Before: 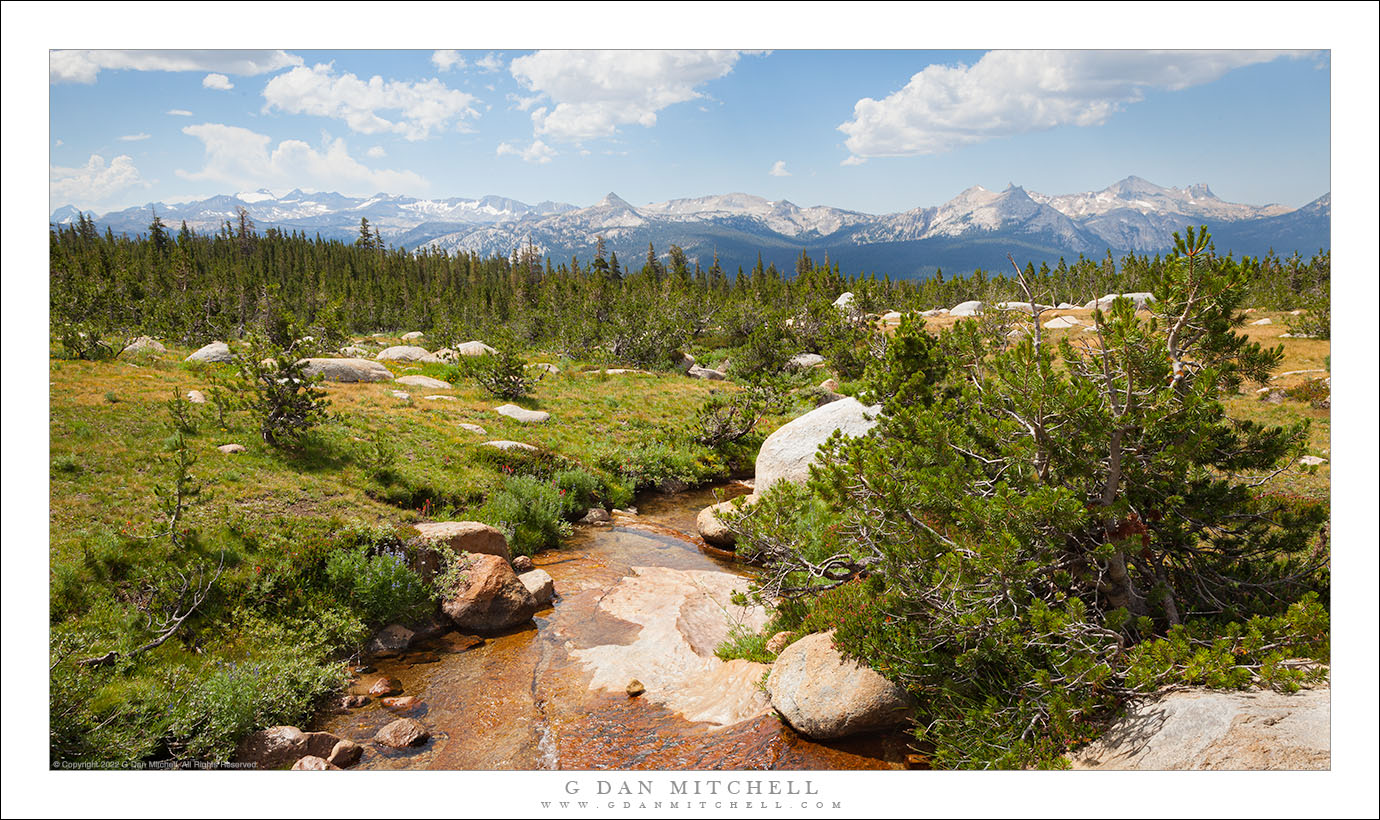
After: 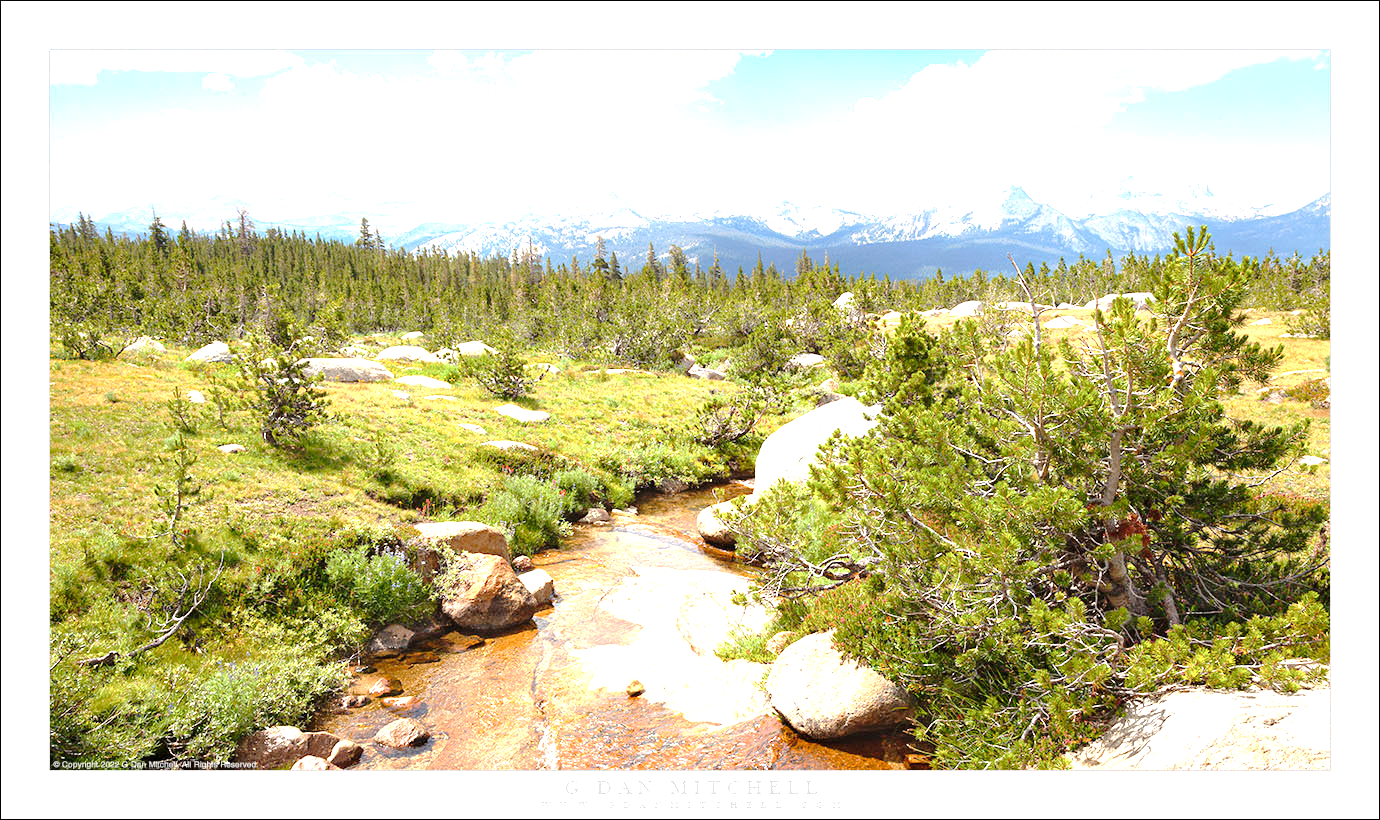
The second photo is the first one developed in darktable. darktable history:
exposure: exposure 1.5 EV, compensate highlight preservation false
tone curve: curves: ch0 [(0, 0) (0.003, 0.004) (0.011, 0.01) (0.025, 0.025) (0.044, 0.042) (0.069, 0.064) (0.1, 0.093) (0.136, 0.13) (0.177, 0.182) (0.224, 0.241) (0.277, 0.322) (0.335, 0.409) (0.399, 0.482) (0.468, 0.551) (0.543, 0.606) (0.623, 0.672) (0.709, 0.73) (0.801, 0.81) (0.898, 0.885) (1, 1)], preserve colors none
